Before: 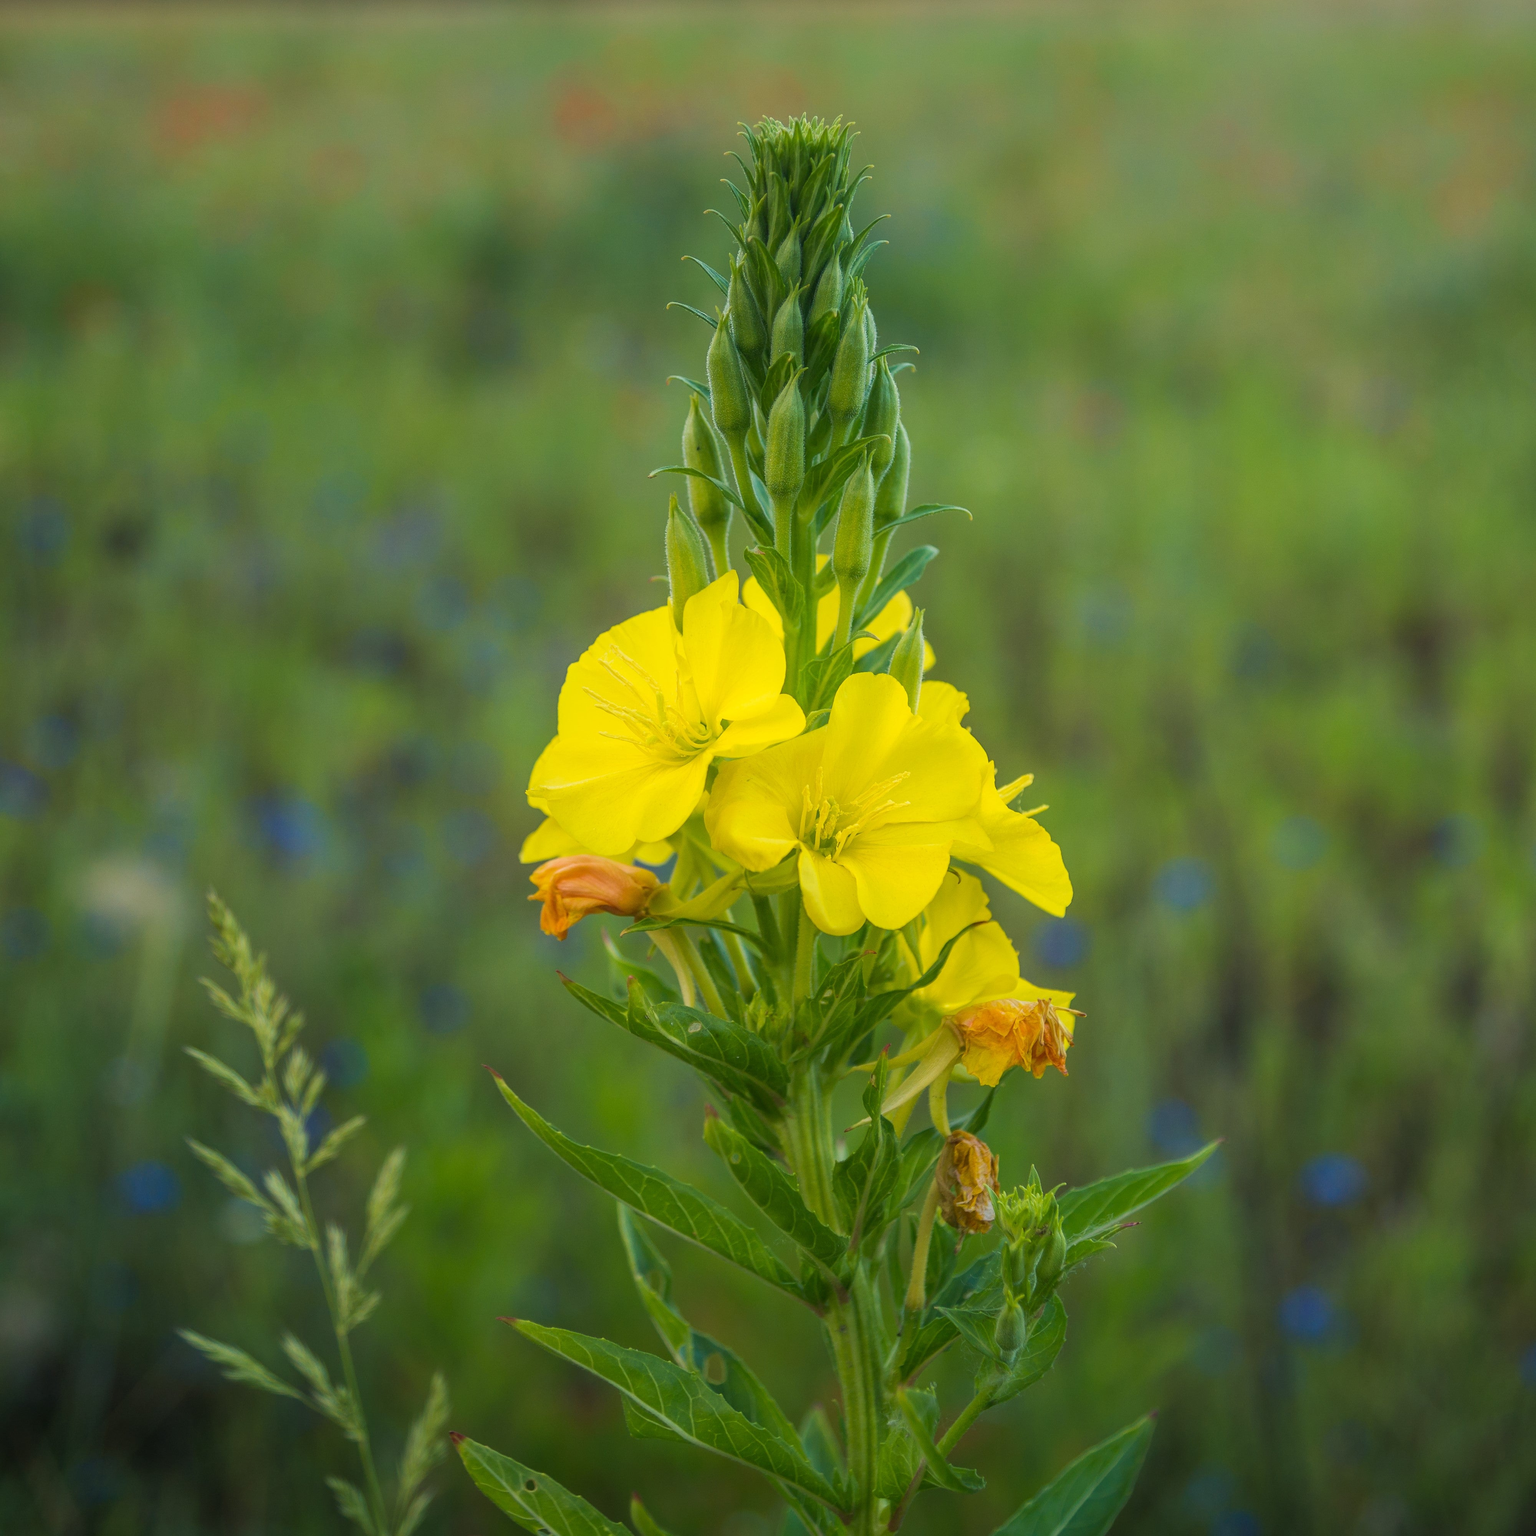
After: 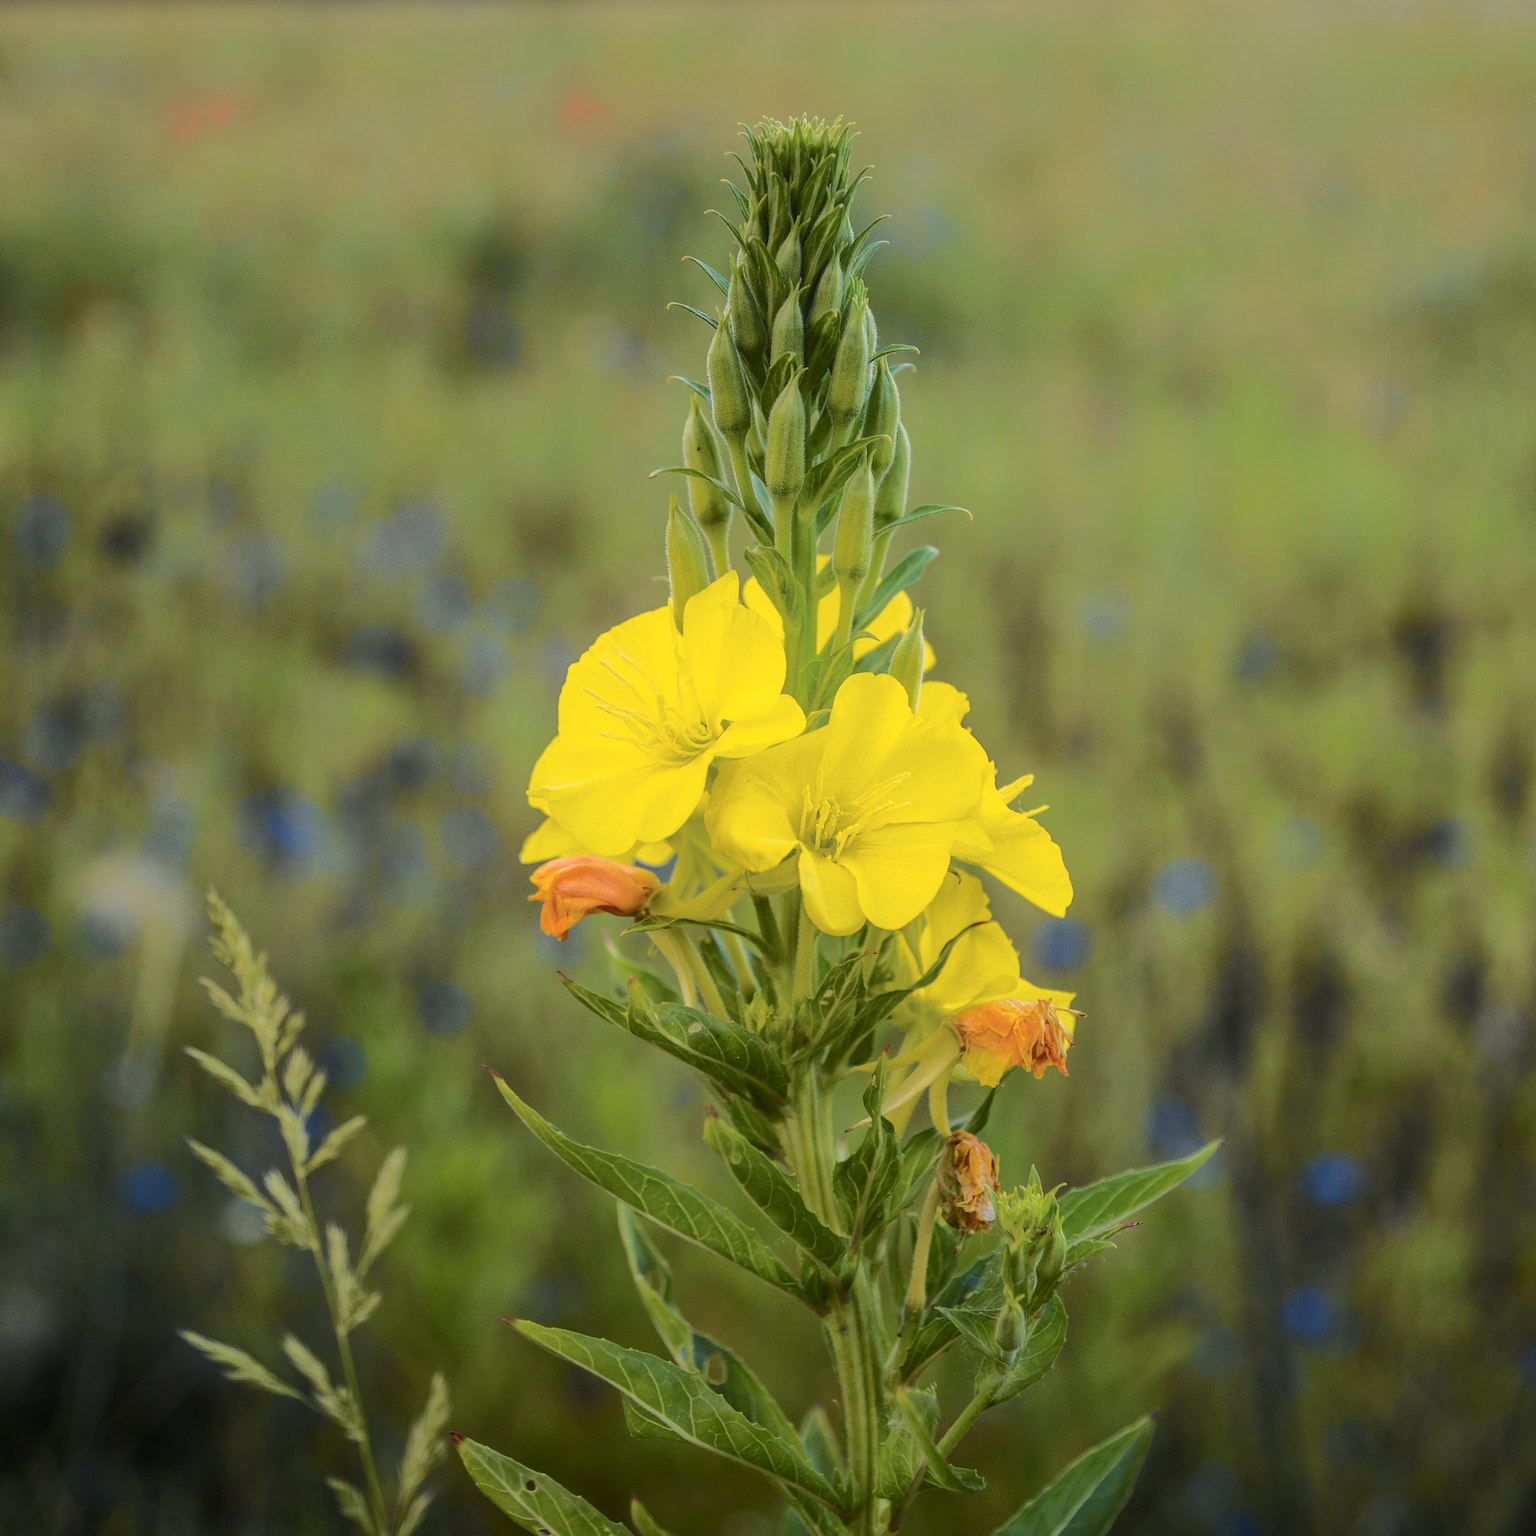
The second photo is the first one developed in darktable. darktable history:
tone curve: curves: ch0 [(0, 0) (0.104, 0.061) (0.239, 0.201) (0.327, 0.317) (0.401, 0.443) (0.489, 0.566) (0.65, 0.68) (0.832, 0.858) (1, 0.977)]; ch1 [(0, 0) (0.161, 0.092) (0.35, 0.33) (0.379, 0.401) (0.447, 0.476) (0.495, 0.499) (0.515, 0.518) (0.534, 0.557) (0.602, 0.625) (0.712, 0.706) (1, 1)]; ch2 [(0, 0) (0.359, 0.372) (0.437, 0.437) (0.502, 0.501) (0.55, 0.534) (0.592, 0.601) (0.647, 0.64) (1, 1)], color space Lab, independent channels, preserve colors none
